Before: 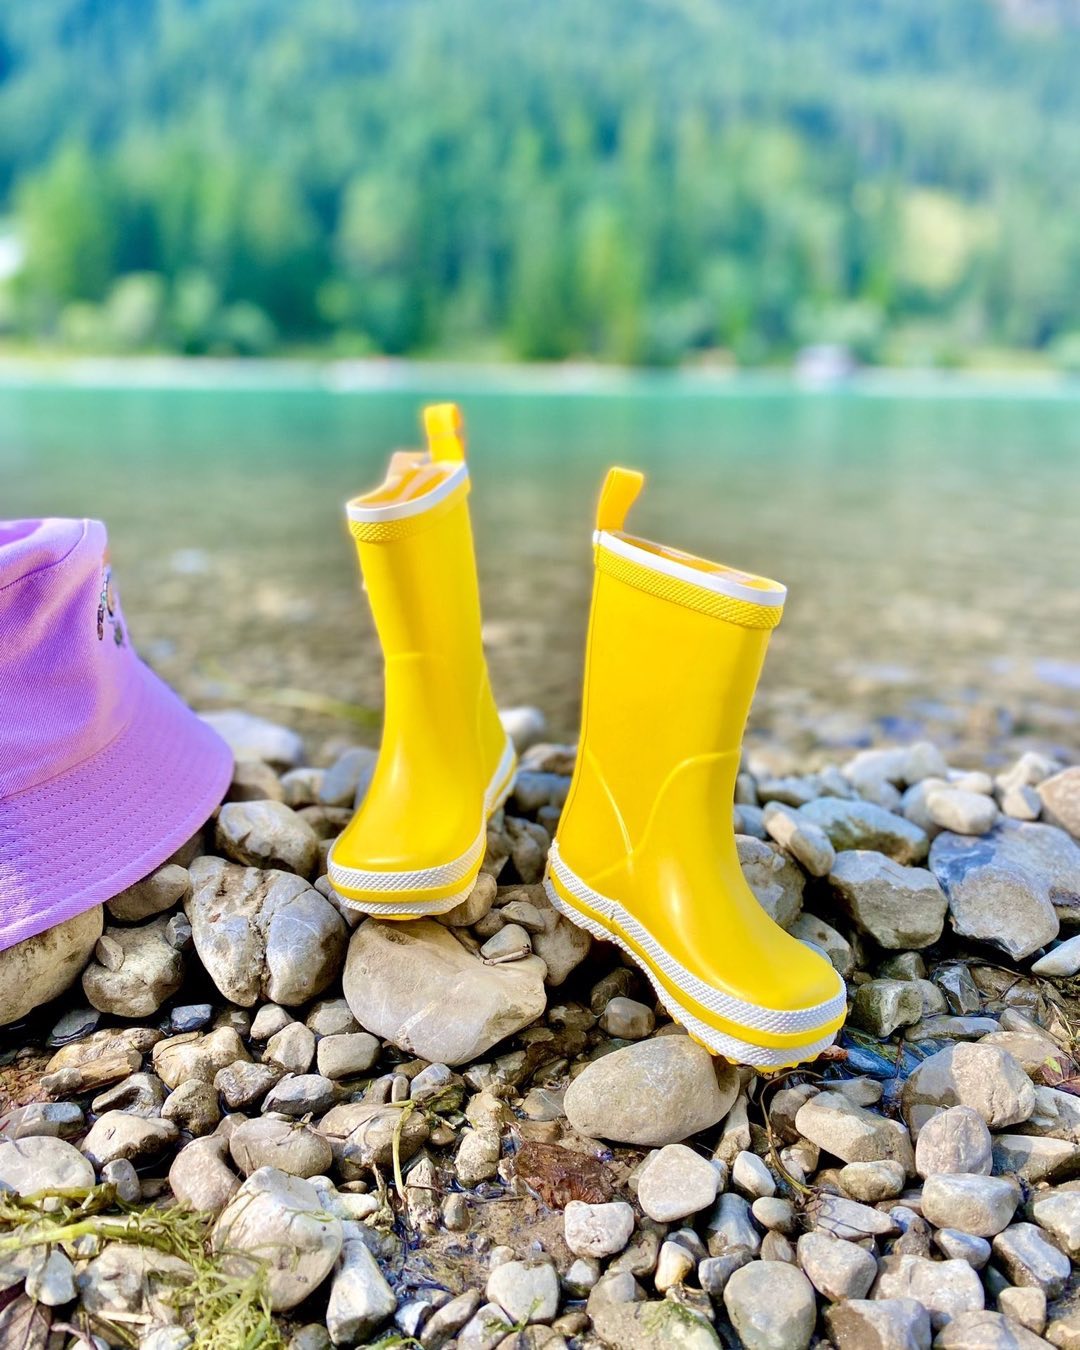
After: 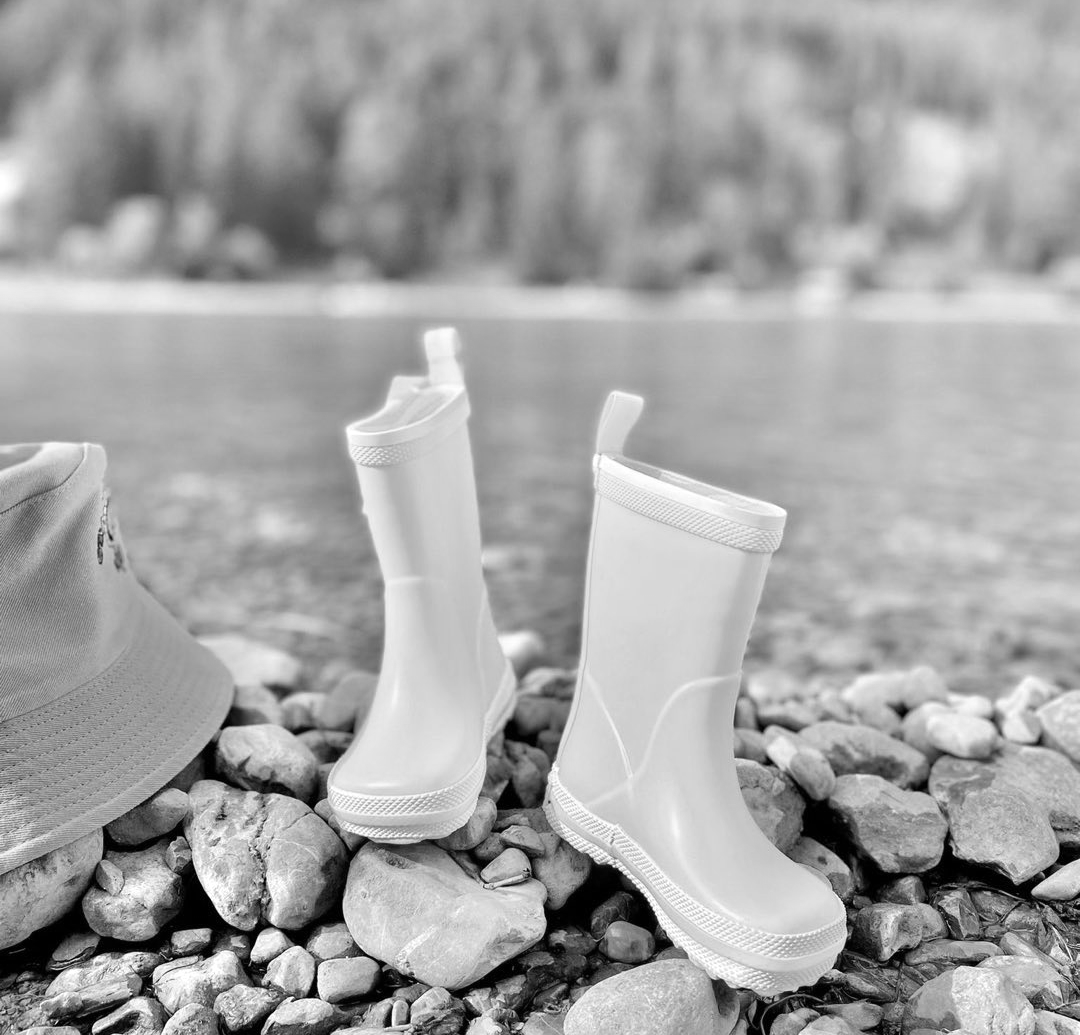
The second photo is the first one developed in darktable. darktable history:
crop: top 5.667%, bottom 17.637%
white balance: red 1.127, blue 0.943
monochrome: on, module defaults
